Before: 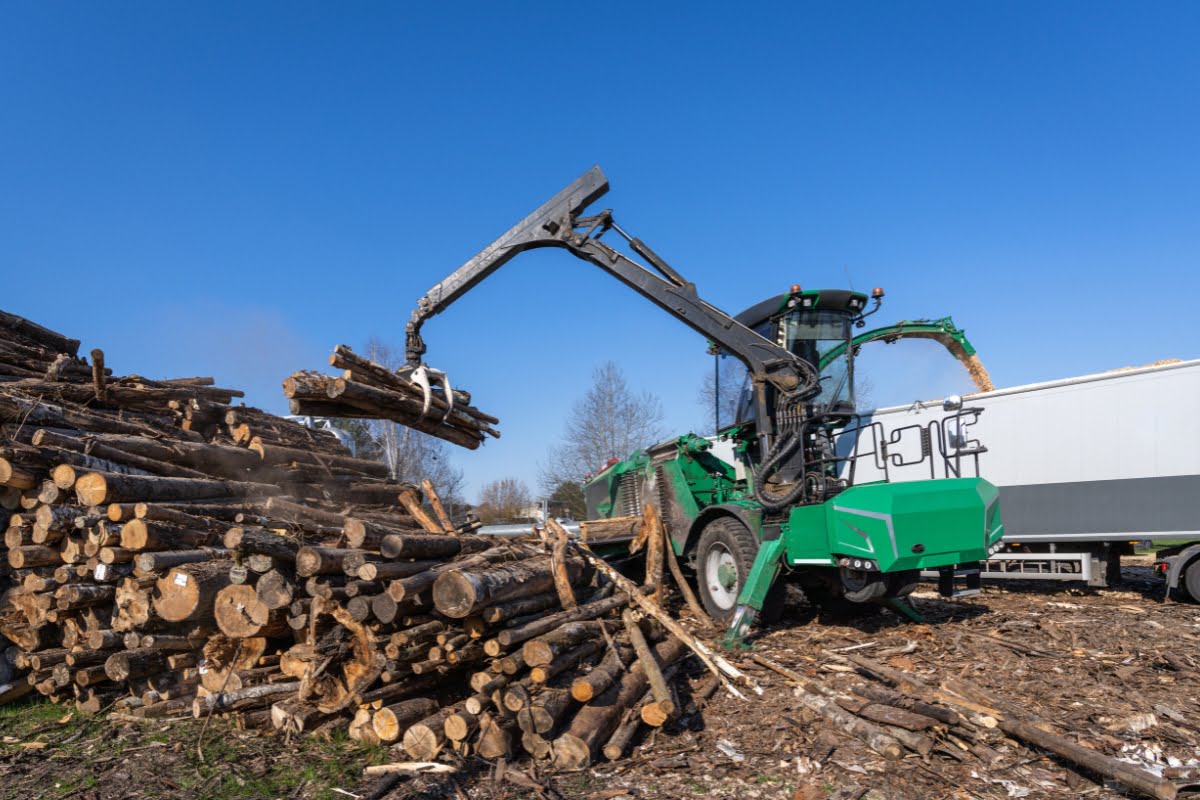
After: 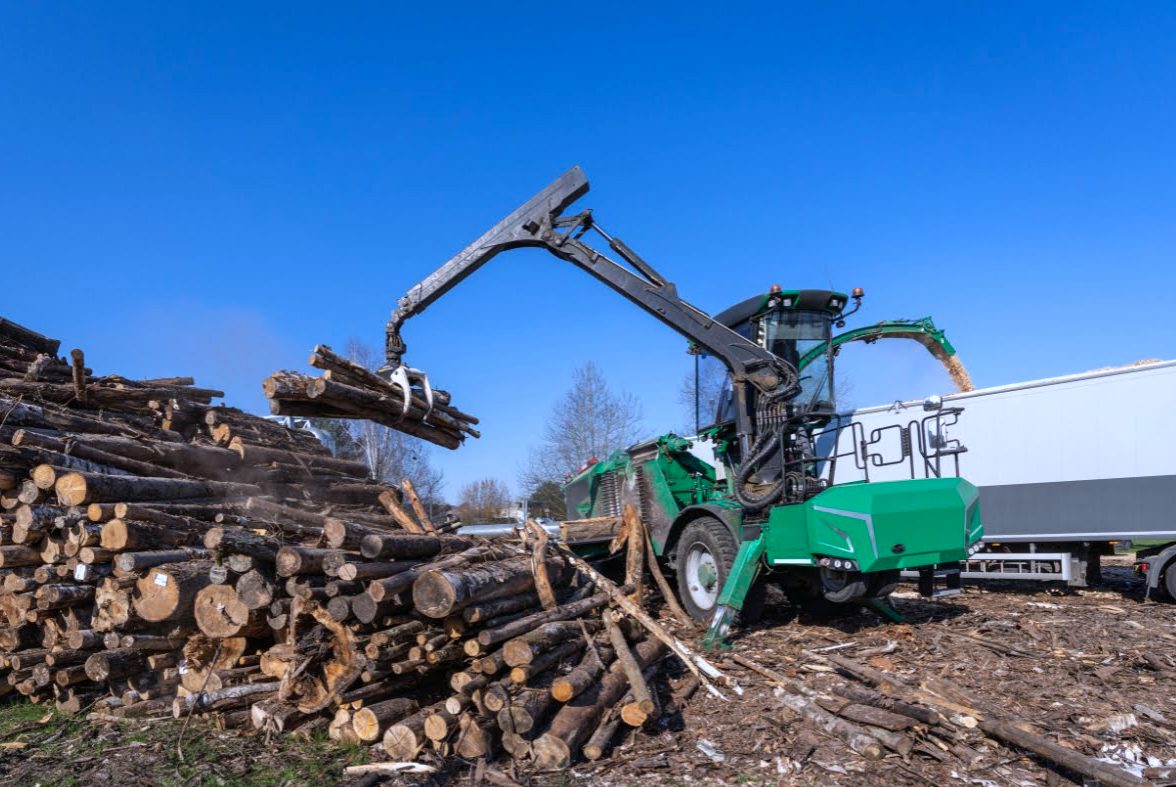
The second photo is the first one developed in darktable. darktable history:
crop: left 1.702%, right 0.285%, bottom 1.607%
color calibration: gray › normalize channels true, illuminant custom, x 0.371, y 0.382, temperature 4282.45 K, gamut compression 0.005
